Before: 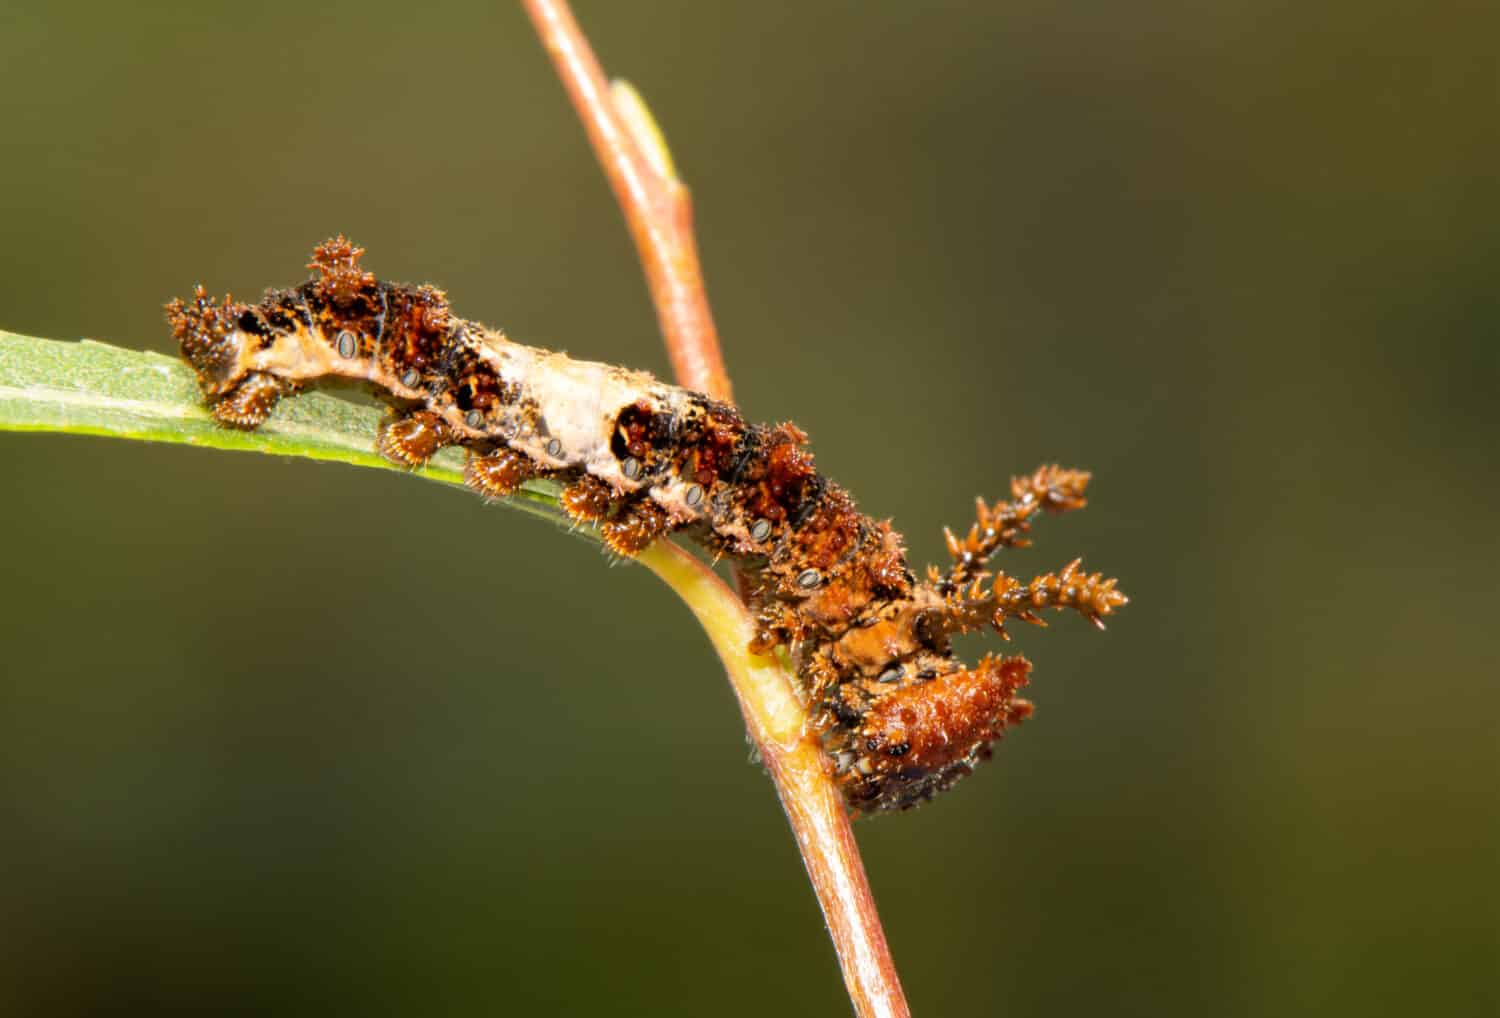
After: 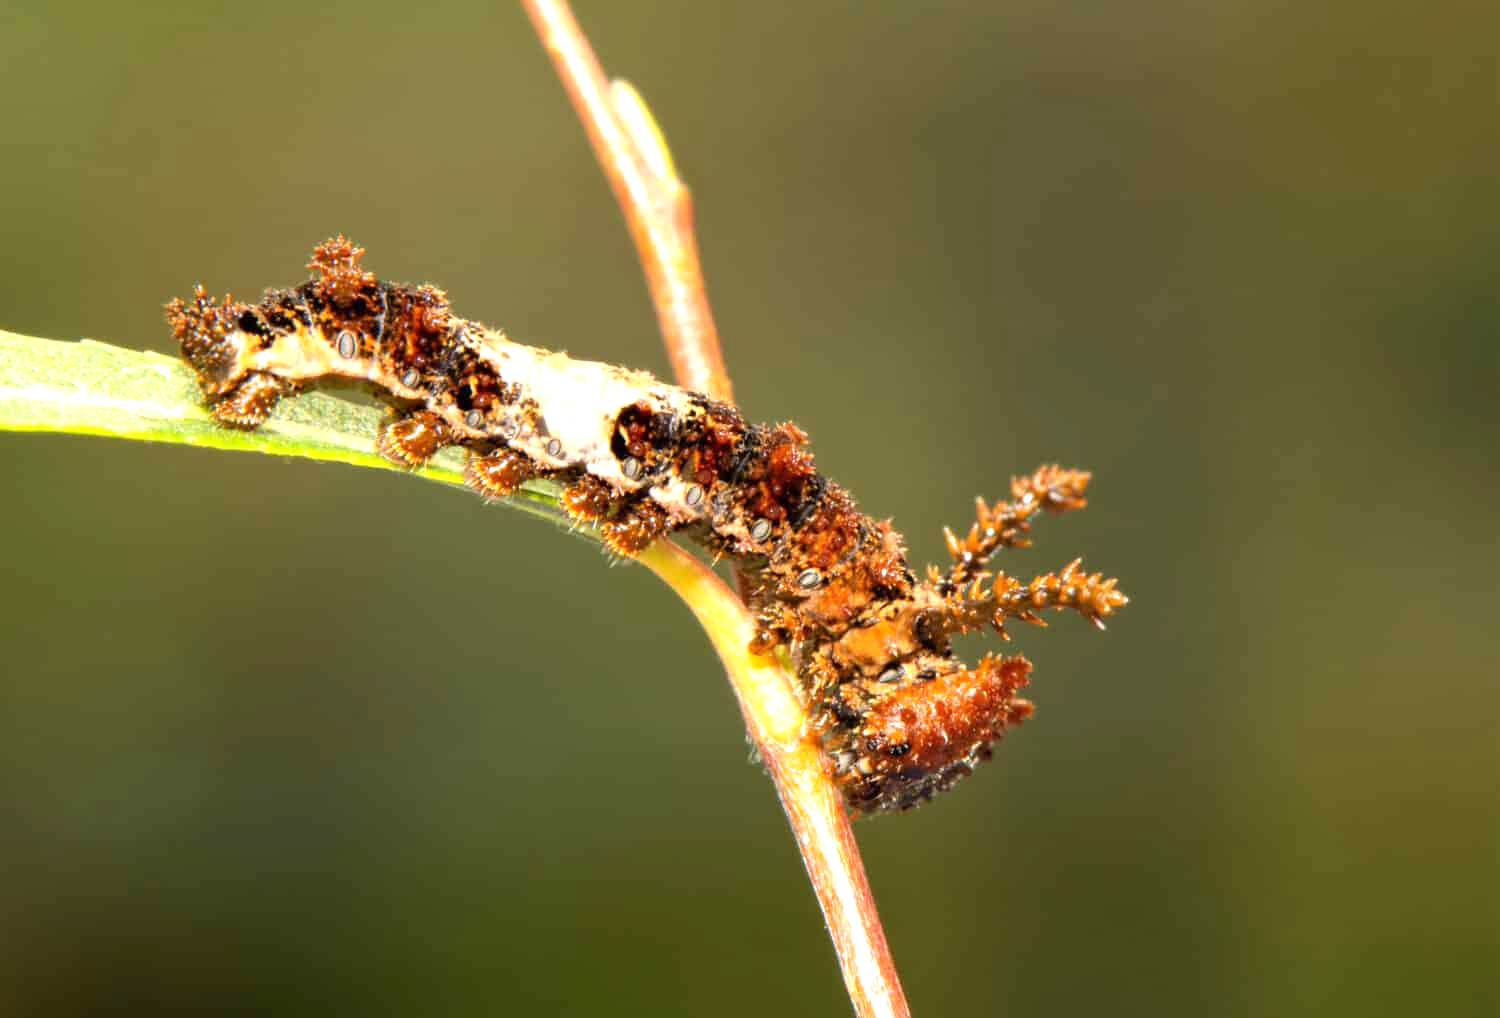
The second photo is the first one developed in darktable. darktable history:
color zones: curves: ch0 [(0.068, 0.464) (0.25, 0.5) (0.48, 0.508) (0.75, 0.536) (0.886, 0.476) (0.967, 0.456)]; ch1 [(0.066, 0.456) (0.25, 0.5) (0.616, 0.508) (0.746, 0.56) (0.934, 0.444)]
exposure: exposure 0.665 EV, compensate exposure bias true, compensate highlight preservation false
